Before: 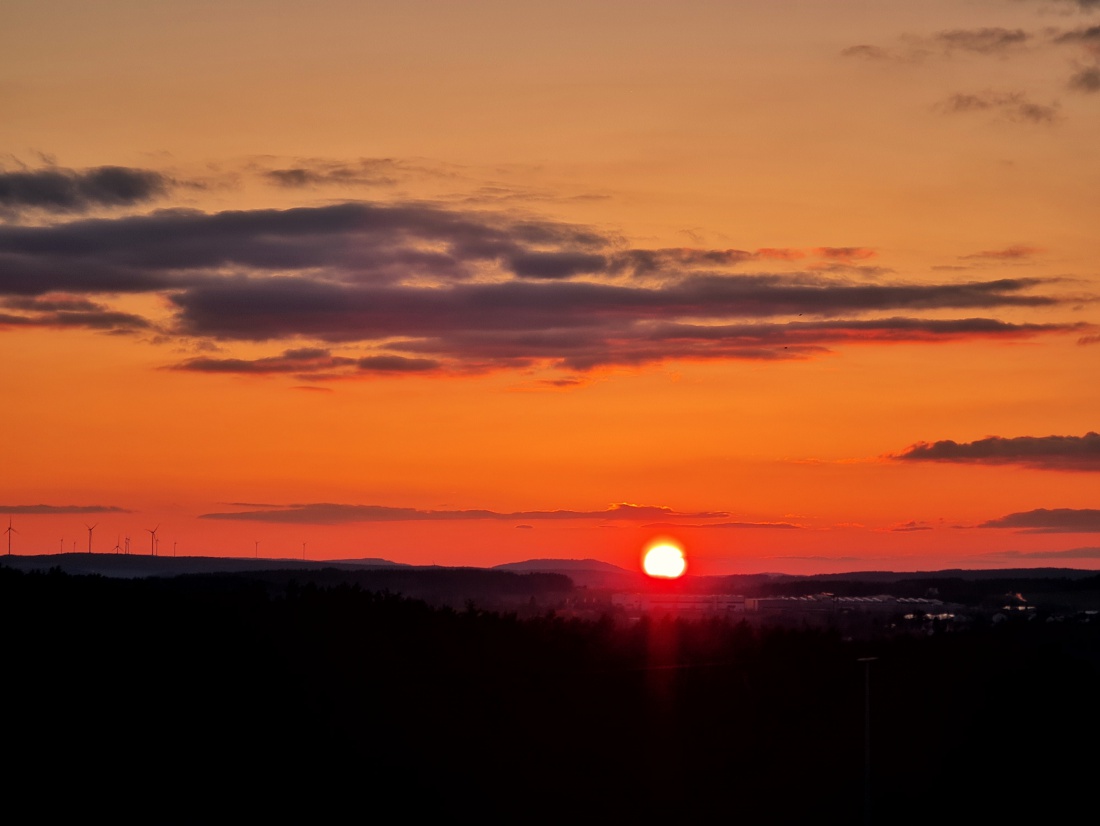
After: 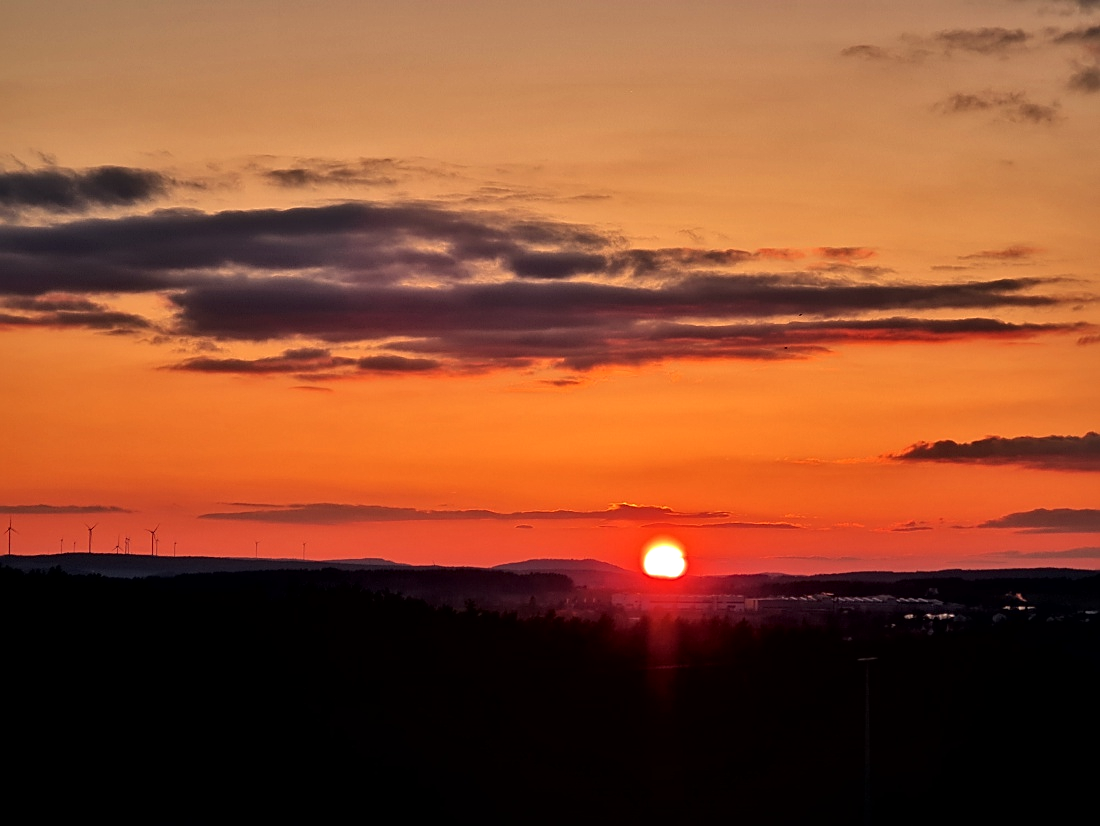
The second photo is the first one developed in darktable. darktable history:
sharpen: on, module defaults
local contrast: mode bilateral grid, contrast 25, coarseness 59, detail 152%, midtone range 0.2
